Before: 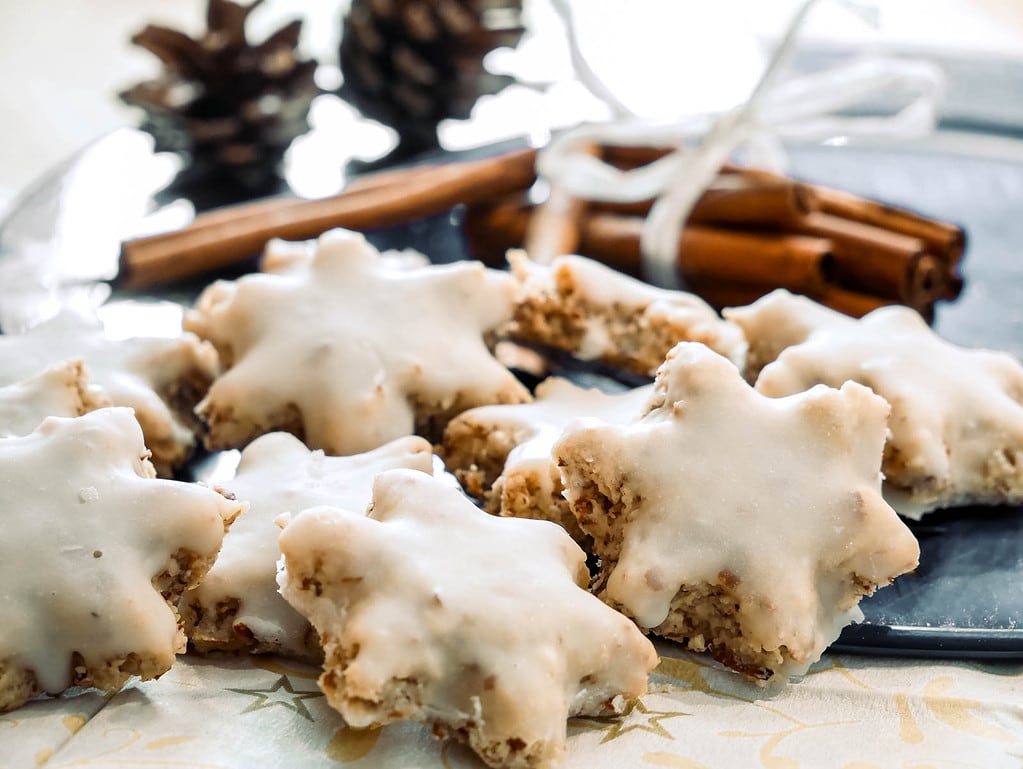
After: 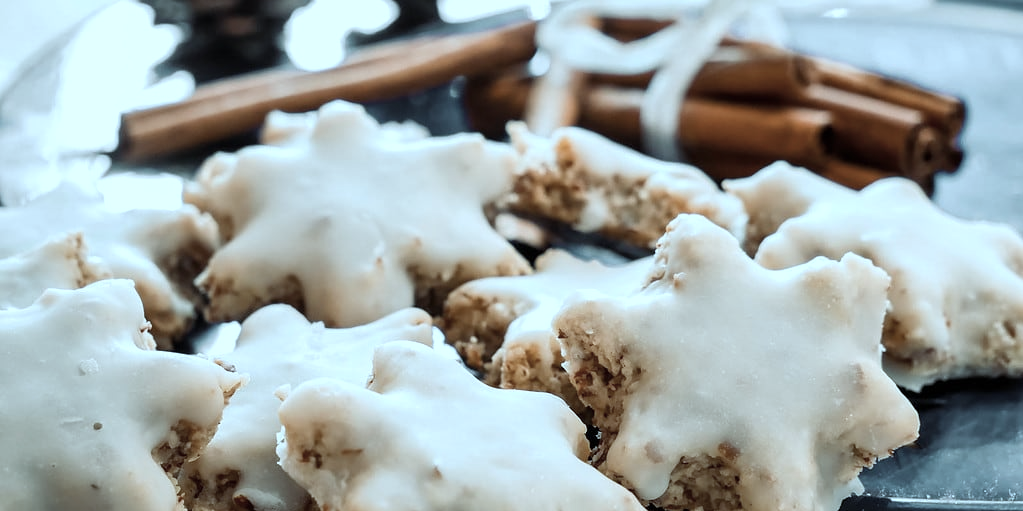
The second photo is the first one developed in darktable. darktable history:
color correction: highlights a* -12.64, highlights b* -18.1, saturation 0.7
crop: top 16.727%, bottom 16.727%
